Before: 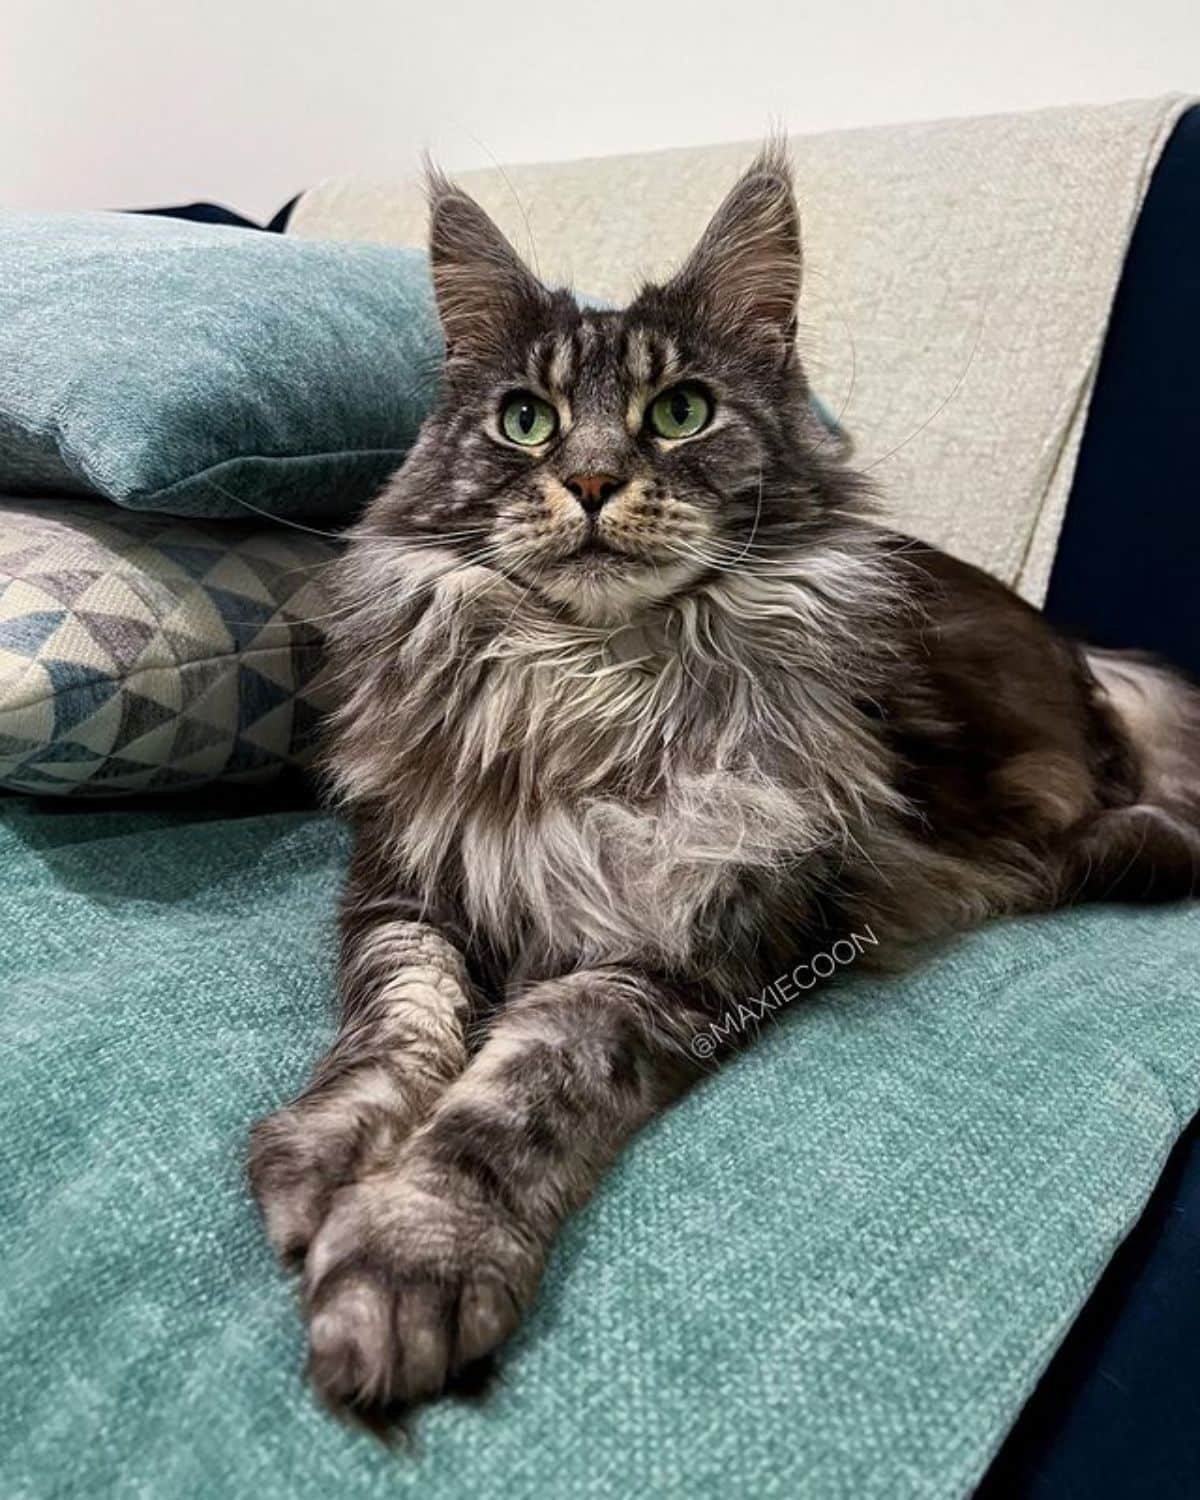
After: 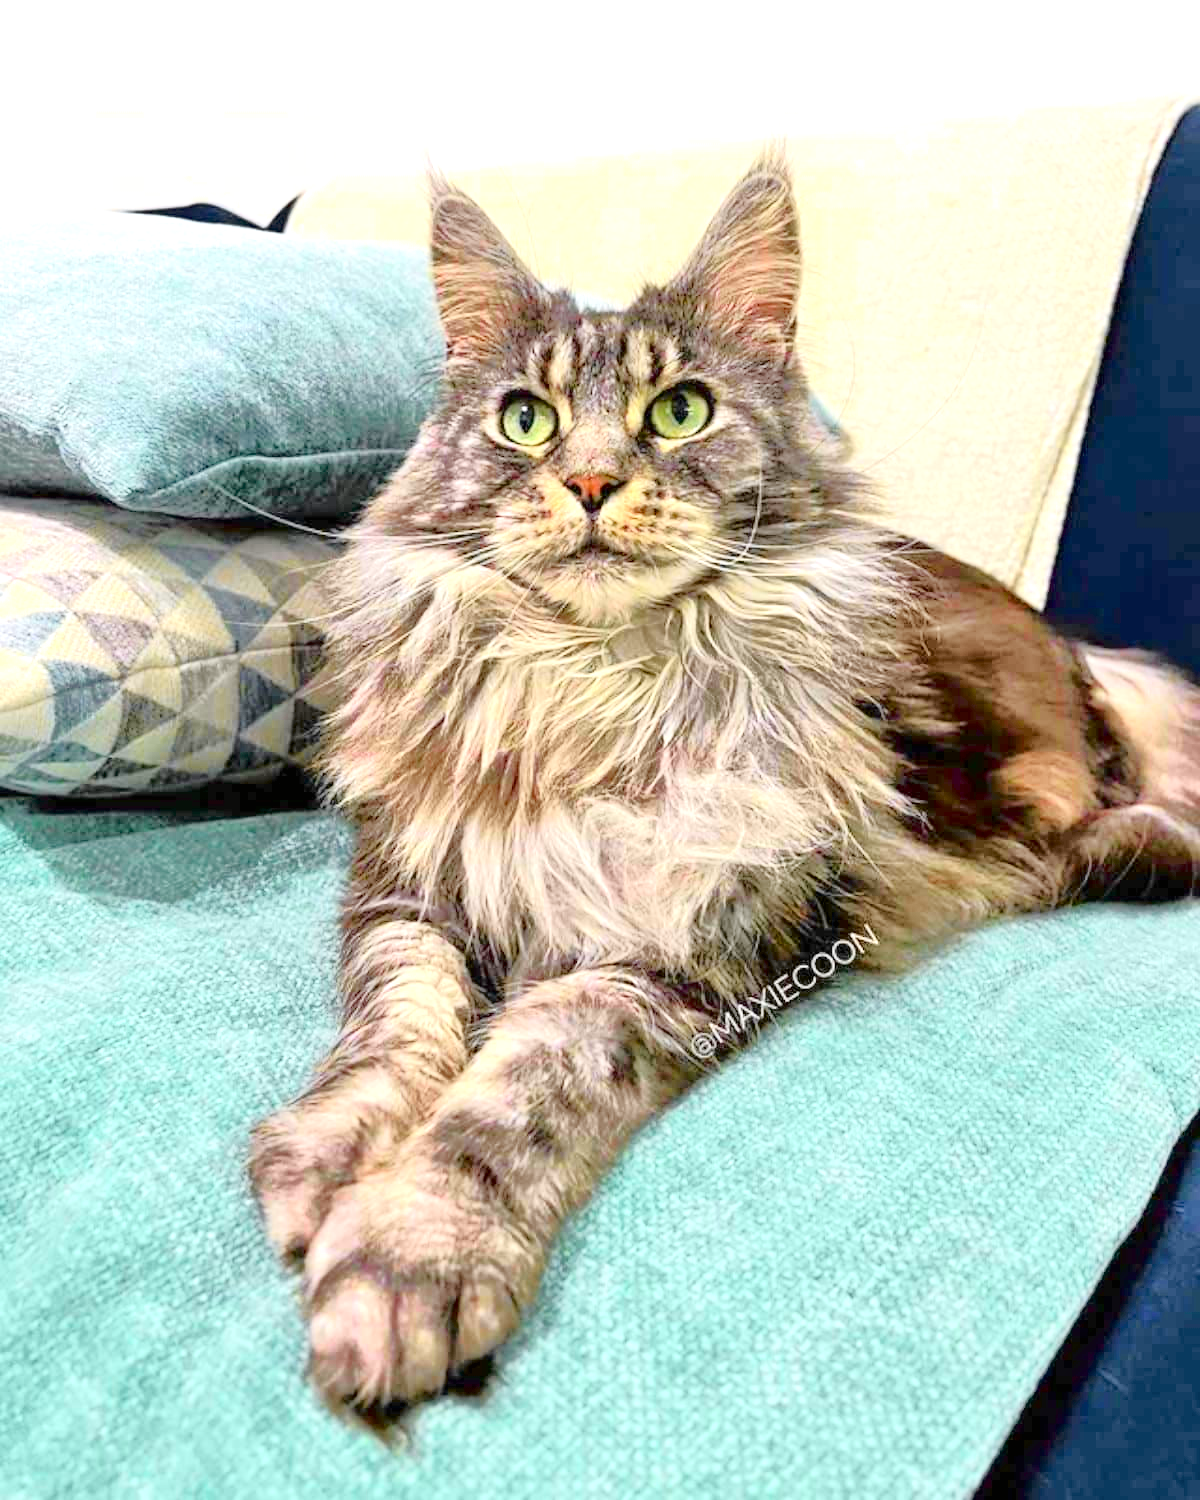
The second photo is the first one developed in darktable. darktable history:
exposure: exposure 1 EV, compensate exposure bias true, compensate highlight preservation false
tone equalizer: -8 EV 1.97 EV, -7 EV 1.96 EV, -6 EV 1.99 EV, -5 EV 1.99 EV, -4 EV 1.98 EV, -3 EV 1.48 EV, -2 EV 0.979 EV, -1 EV 0.487 EV
tone curve: curves: ch0 [(0, 0.005) (0.103, 0.081) (0.196, 0.197) (0.391, 0.469) (0.491, 0.585) (0.638, 0.751) (0.822, 0.886) (0.997, 0.959)]; ch1 [(0, 0) (0.172, 0.123) (0.324, 0.253) (0.396, 0.388) (0.474, 0.479) (0.499, 0.498) (0.529, 0.528) (0.579, 0.614) (0.633, 0.677) (0.812, 0.856) (1, 1)]; ch2 [(0, 0) (0.411, 0.424) (0.459, 0.478) (0.5, 0.501) (0.517, 0.526) (0.553, 0.583) (0.609, 0.646) (0.708, 0.768) (0.839, 0.916) (1, 1)], color space Lab, independent channels, preserve colors none
color balance rgb: perceptual saturation grading › global saturation 12.478%, contrast 5.006%
